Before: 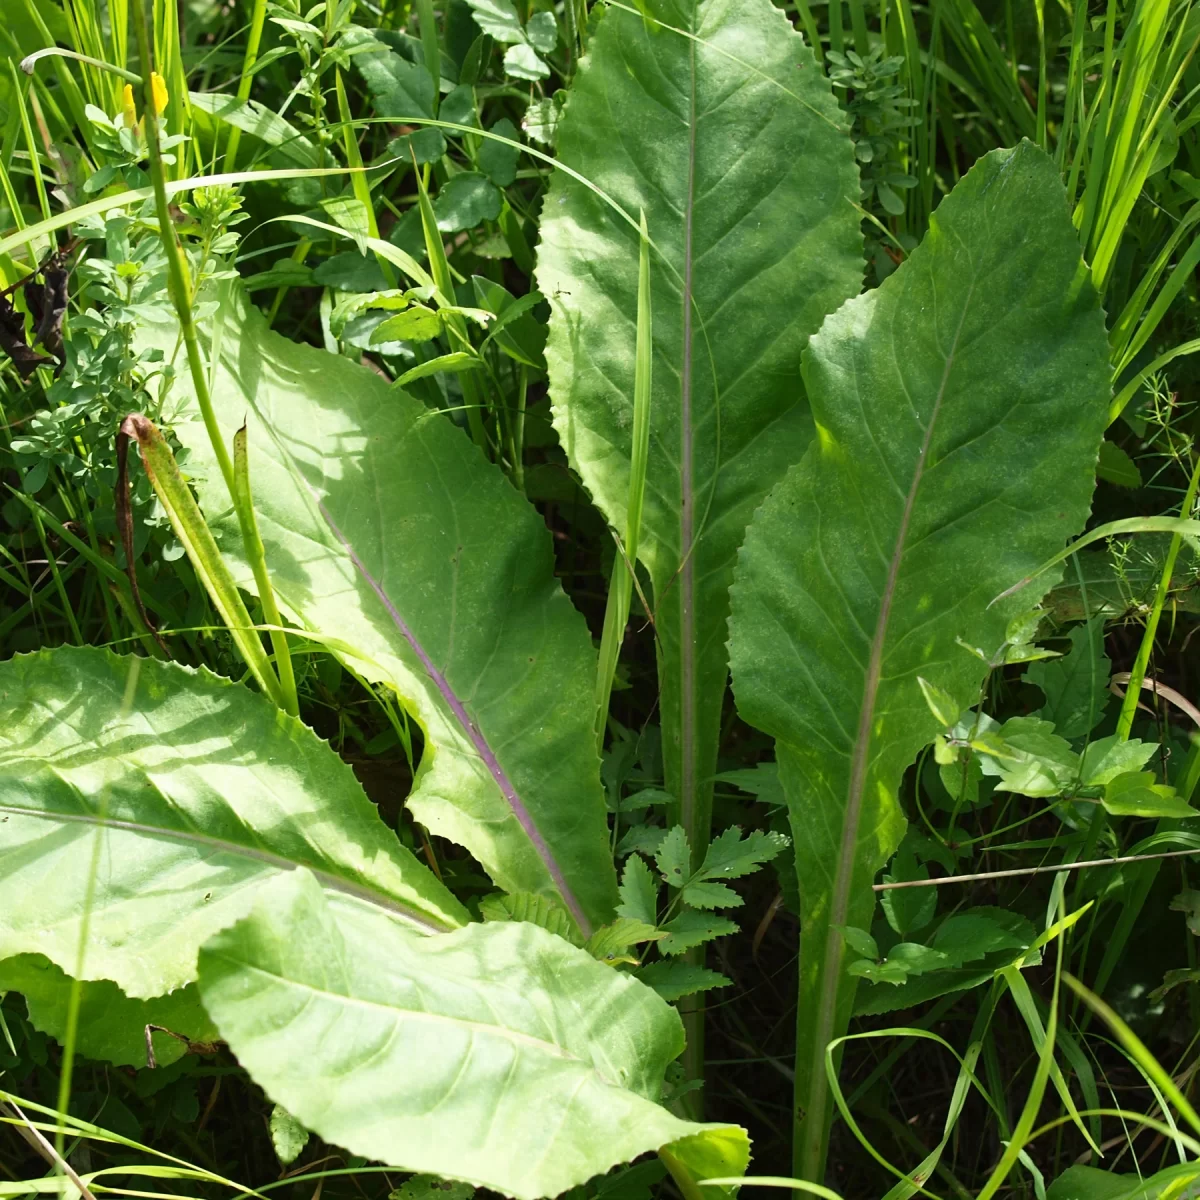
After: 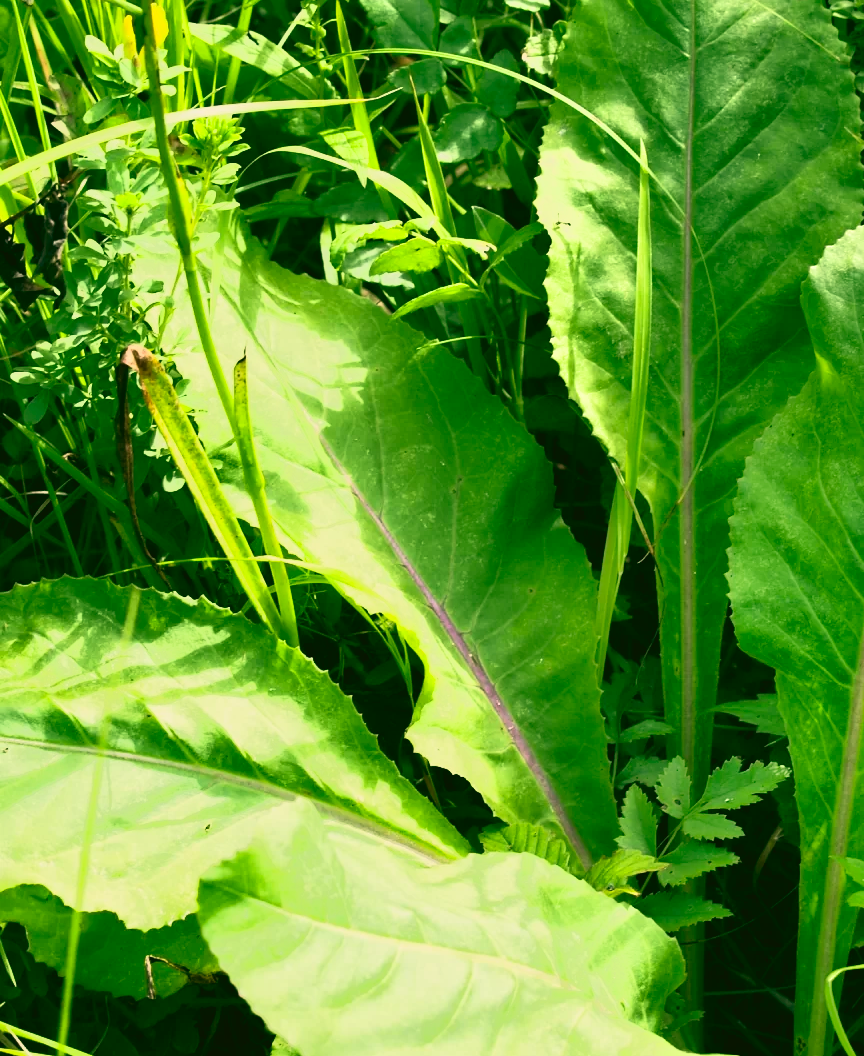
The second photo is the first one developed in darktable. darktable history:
filmic rgb: black relative exposure -12.8 EV, white relative exposure 2.8 EV, threshold 3 EV, target black luminance 0%, hardness 8.54, latitude 70.41%, contrast 1.133, shadows ↔ highlights balance -0.395%, color science v4 (2020), enable highlight reconstruction true
crop: top 5.803%, right 27.864%, bottom 5.804%
white balance: red 0.976, blue 1.04
contrast brightness saturation: contrast 0.2, brightness 0.16, saturation 0.22
color correction: highlights a* -1.43, highlights b* 10.12, shadows a* 0.395, shadows b* 19.35
tone equalizer: -7 EV -0.63 EV, -6 EV 1 EV, -5 EV -0.45 EV, -4 EV 0.43 EV, -3 EV 0.41 EV, -2 EV 0.15 EV, -1 EV -0.15 EV, +0 EV -0.39 EV, smoothing diameter 25%, edges refinement/feathering 10, preserve details guided filter
color balance: lift [1.005, 0.99, 1.007, 1.01], gamma [1, 0.979, 1.011, 1.021], gain [0.923, 1.098, 1.025, 0.902], input saturation 90.45%, contrast 7.73%, output saturation 105.91%
